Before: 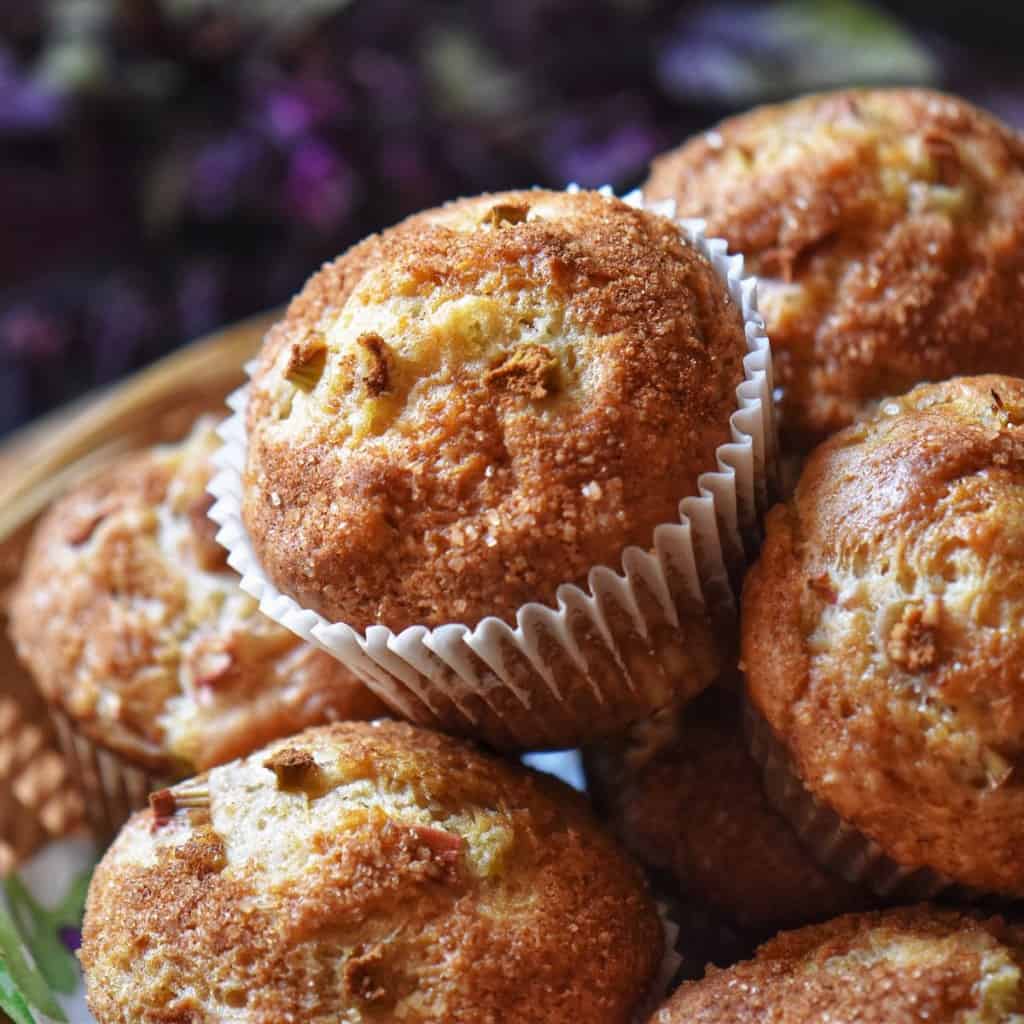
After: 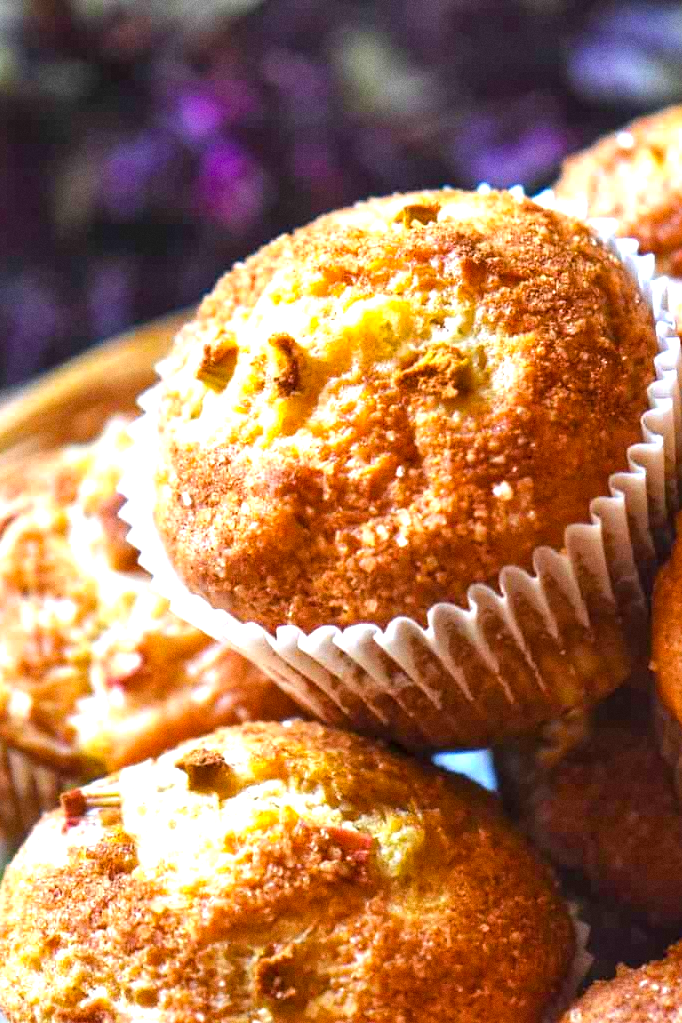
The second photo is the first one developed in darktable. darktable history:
white balance: red 1, blue 1
exposure: black level correction 0, exposure 1.1 EV, compensate highlight preservation false
crop and rotate: left 8.786%, right 24.548%
color correction: saturation 0.98
color balance rgb: perceptual saturation grading › global saturation 25%, global vibrance 20%
grain: coarseness 0.47 ISO
